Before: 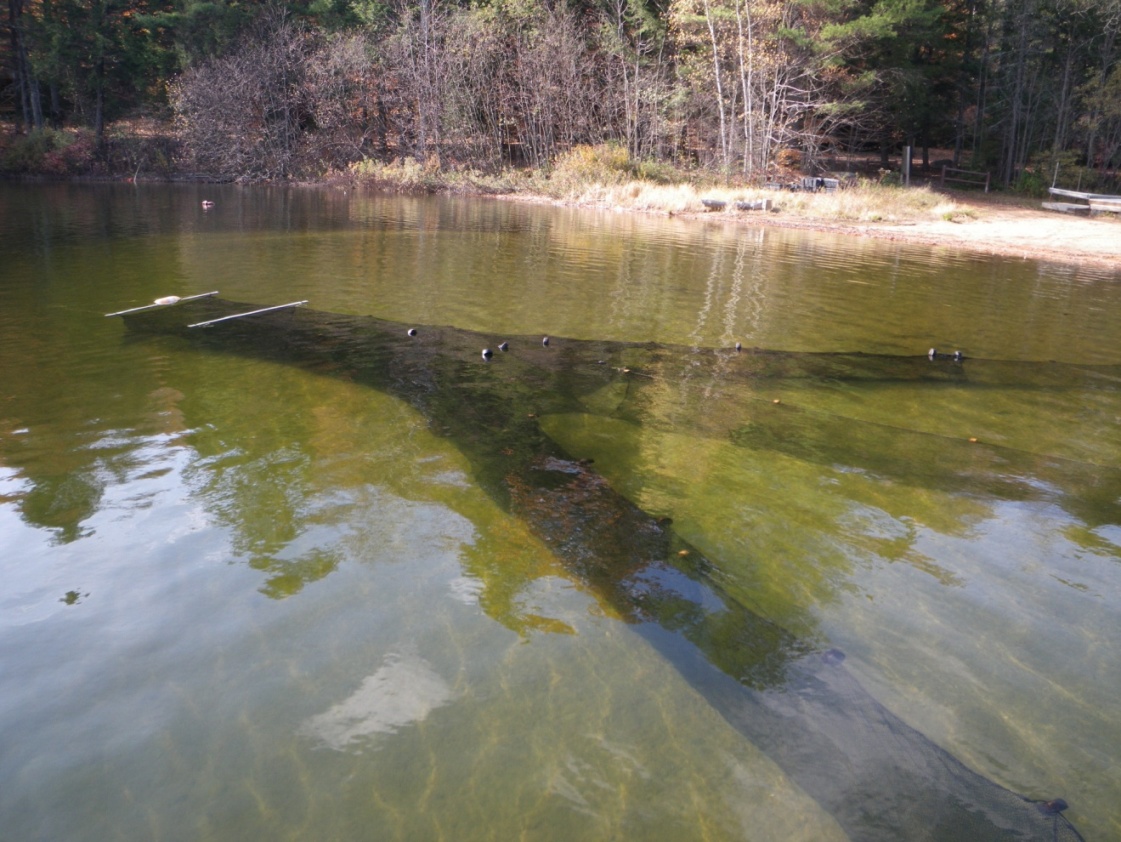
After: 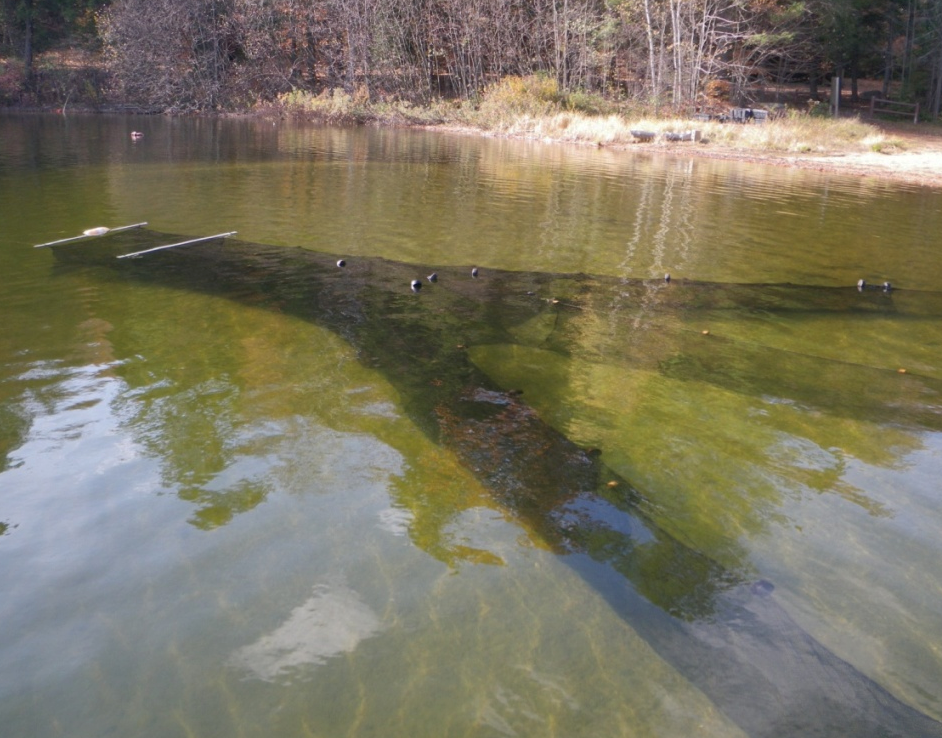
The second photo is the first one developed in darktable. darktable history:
crop: left 6.42%, top 8.294%, right 9.542%, bottom 3.96%
shadows and highlights: shadows color adjustment 97.68%
